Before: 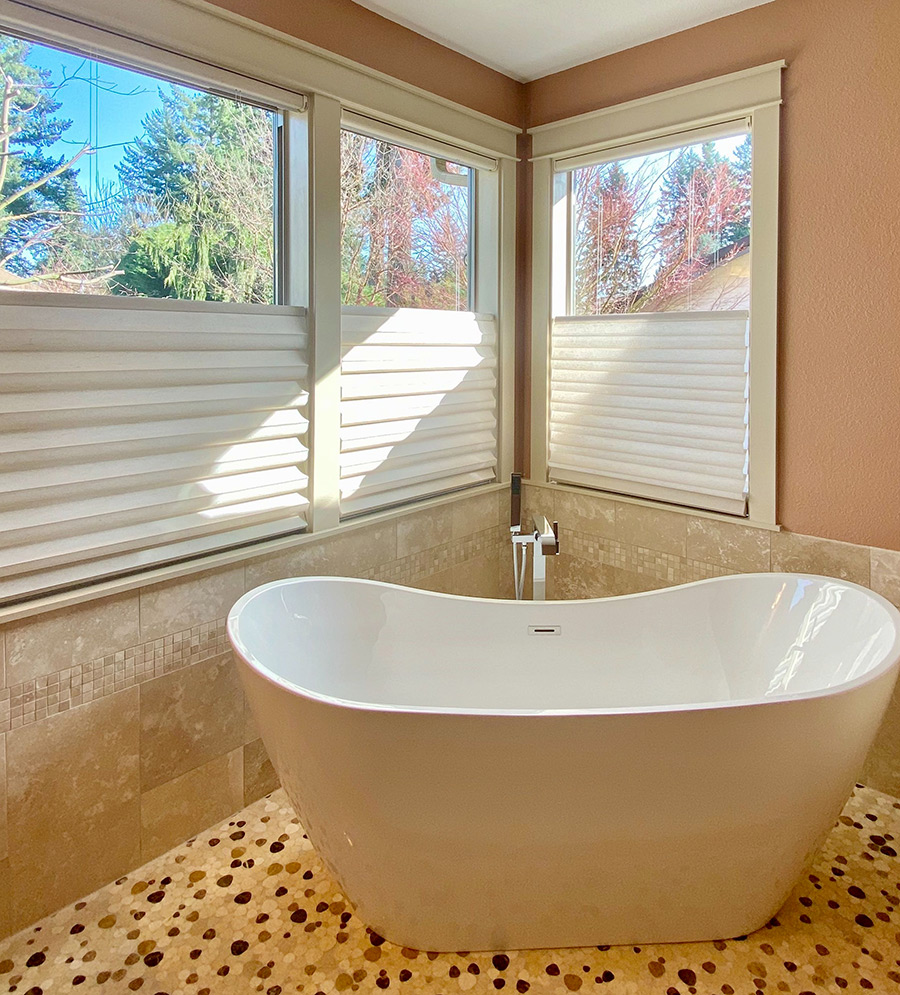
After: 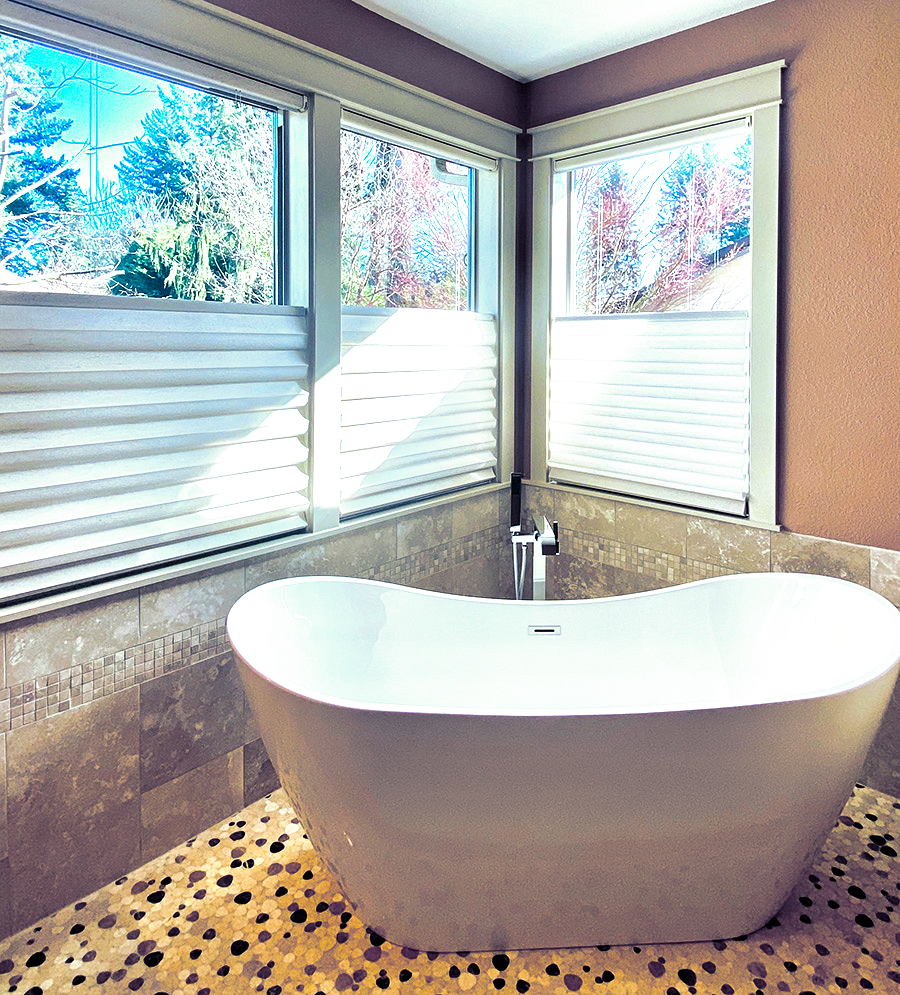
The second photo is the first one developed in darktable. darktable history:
color calibration: output R [1.063, -0.012, -0.003, 0], output G [0, 1.022, 0.021, 0], output B [-0.079, 0.047, 1, 0], illuminant custom, x 0.389, y 0.387, temperature 3838.64 K
filmic rgb: black relative exposure -8.2 EV, white relative exposure 2.2 EV, threshold 3 EV, hardness 7.11, latitude 85.74%, contrast 1.696, highlights saturation mix -4%, shadows ↔ highlights balance -2.69%, preserve chrominance no, color science v5 (2021), contrast in shadows safe, contrast in highlights safe, enable highlight reconstruction true
shadows and highlights: shadows 25, highlights -25
split-toning: shadows › hue 226.8°, shadows › saturation 0.84
white balance: emerald 1
